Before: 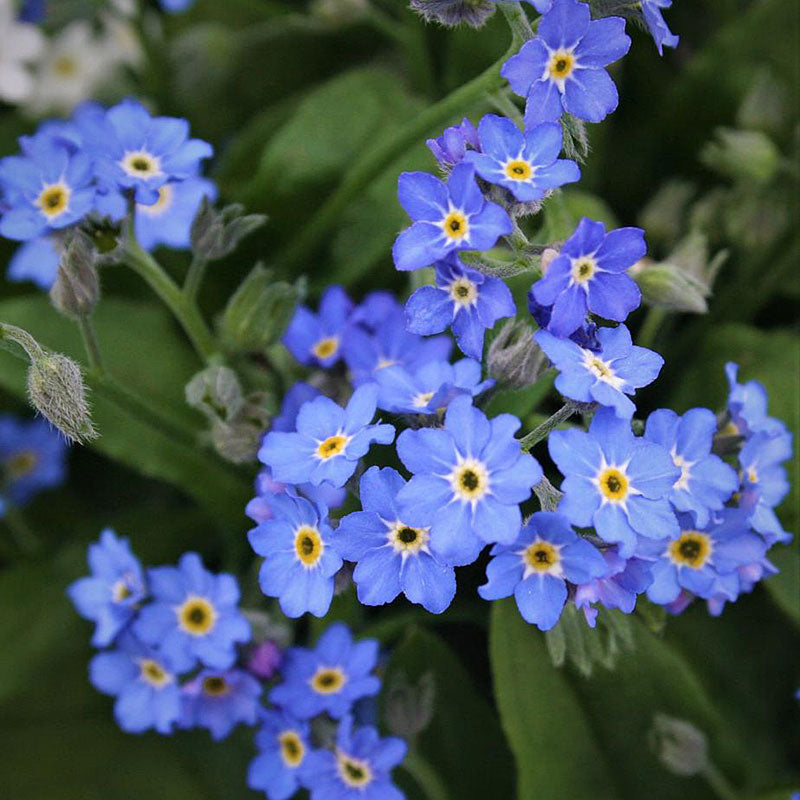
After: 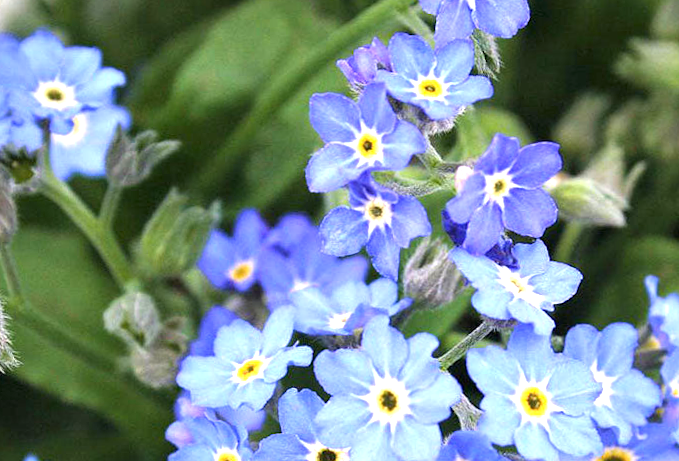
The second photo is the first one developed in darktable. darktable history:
exposure: exposure 1.2 EV, compensate highlight preservation false
crop and rotate: left 9.345%, top 7.22%, right 4.982%, bottom 32.331%
rotate and perspective: rotation -1.32°, lens shift (horizontal) -0.031, crop left 0.015, crop right 0.985, crop top 0.047, crop bottom 0.982
